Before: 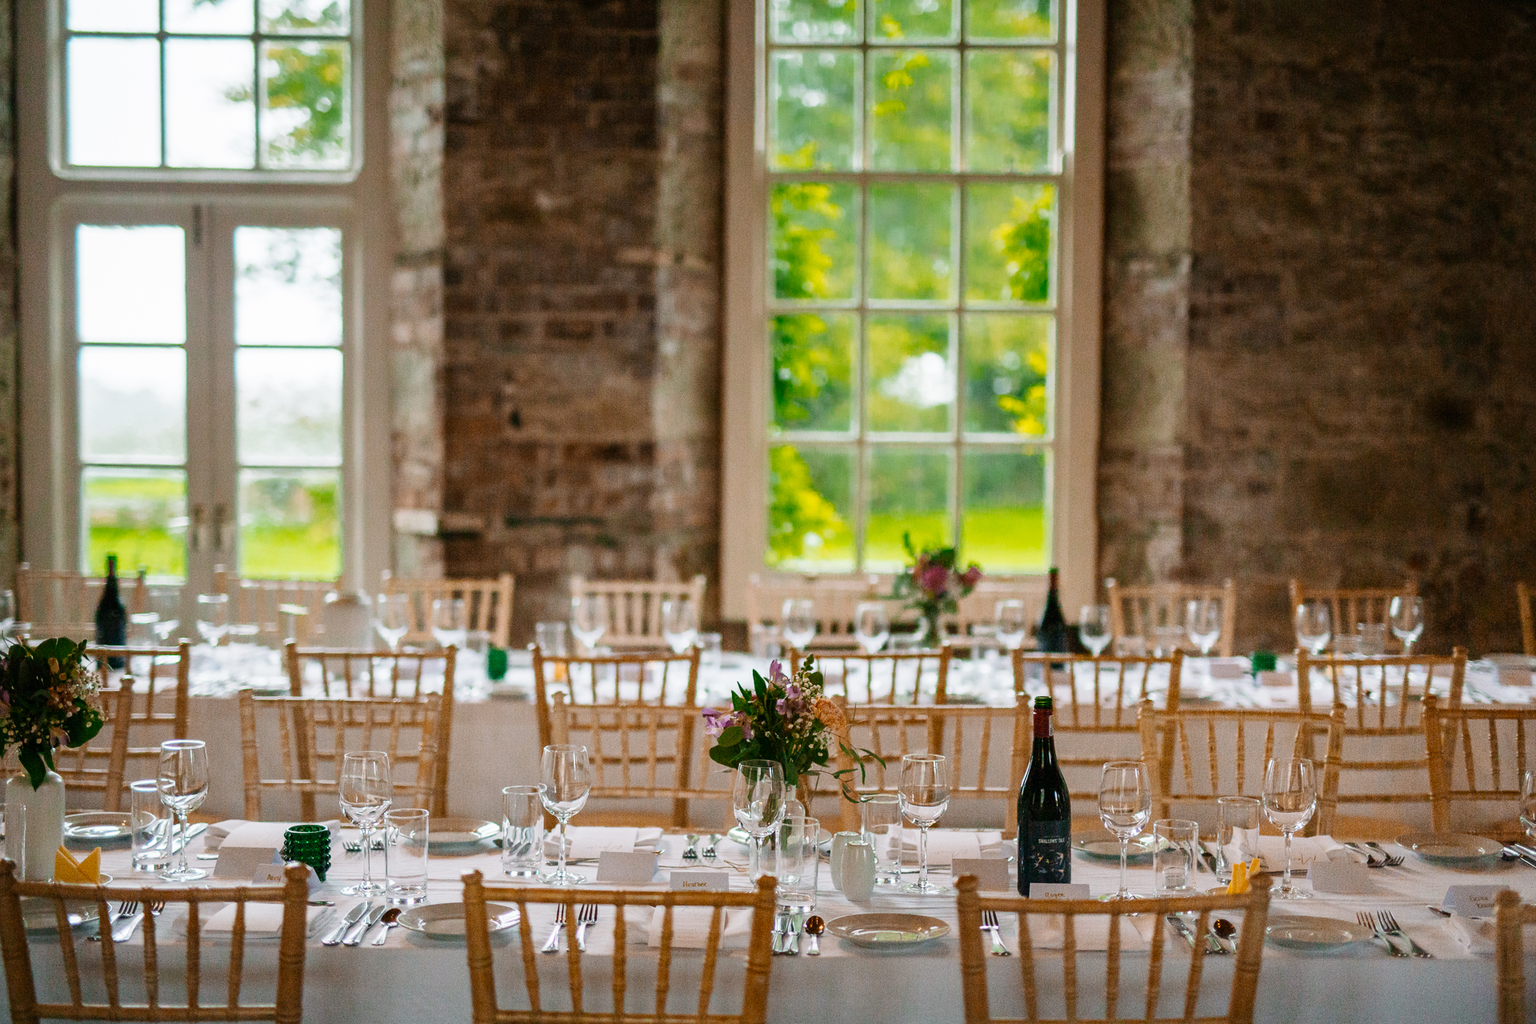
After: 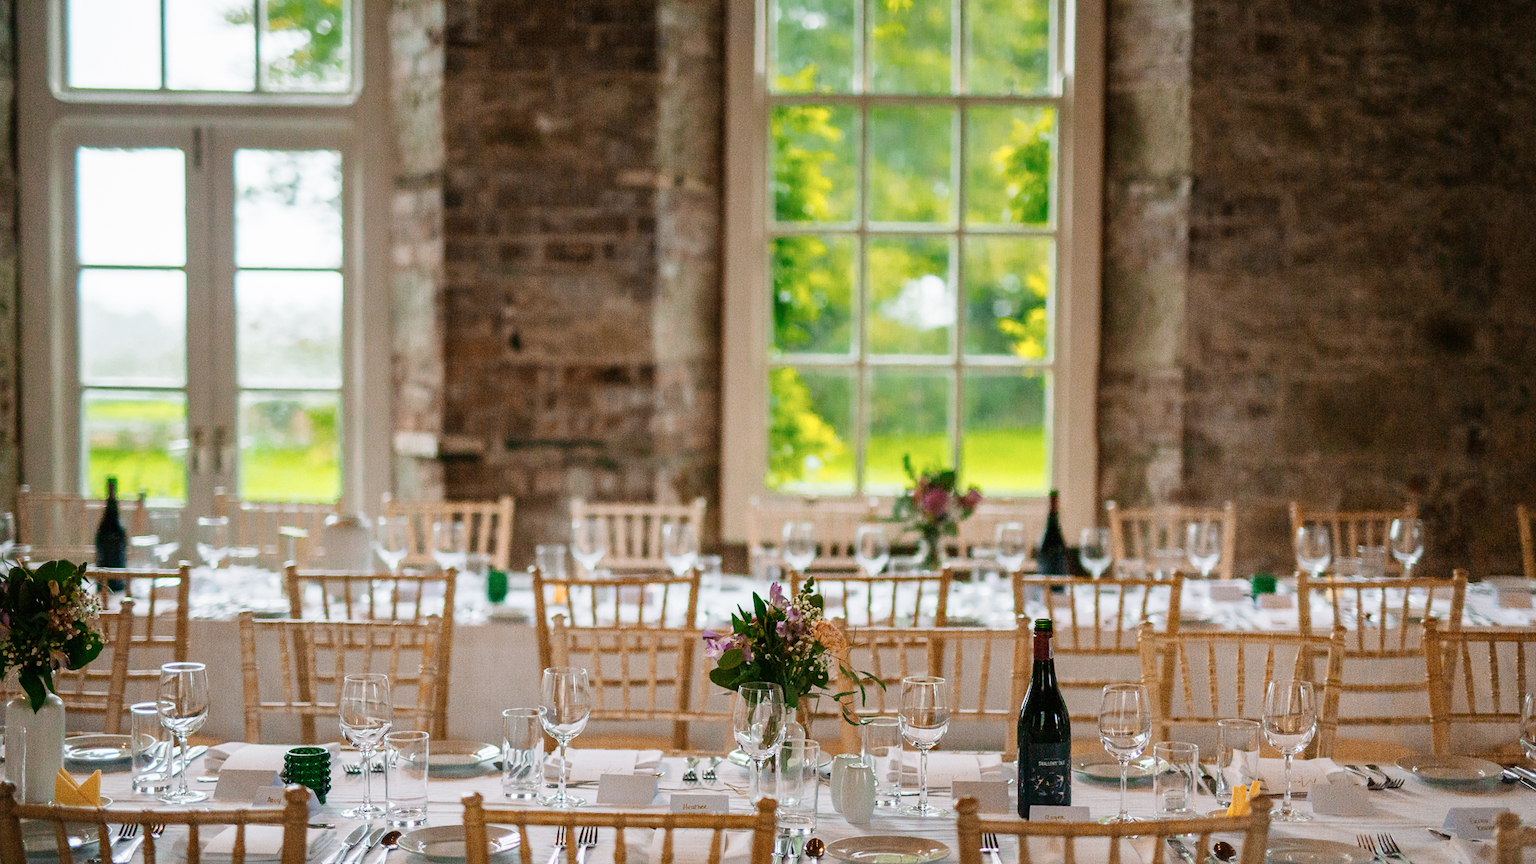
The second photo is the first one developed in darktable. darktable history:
crop: top 7.623%, bottom 7.957%
color zones: curves: ch0 [(0, 0.558) (0.143, 0.559) (0.286, 0.529) (0.429, 0.505) (0.571, 0.5) (0.714, 0.5) (0.857, 0.5) (1, 0.558)]; ch1 [(0, 0.469) (0.01, 0.469) (0.12, 0.446) (0.248, 0.469) (0.5, 0.5) (0.748, 0.5) (0.99, 0.469) (1, 0.469)]
